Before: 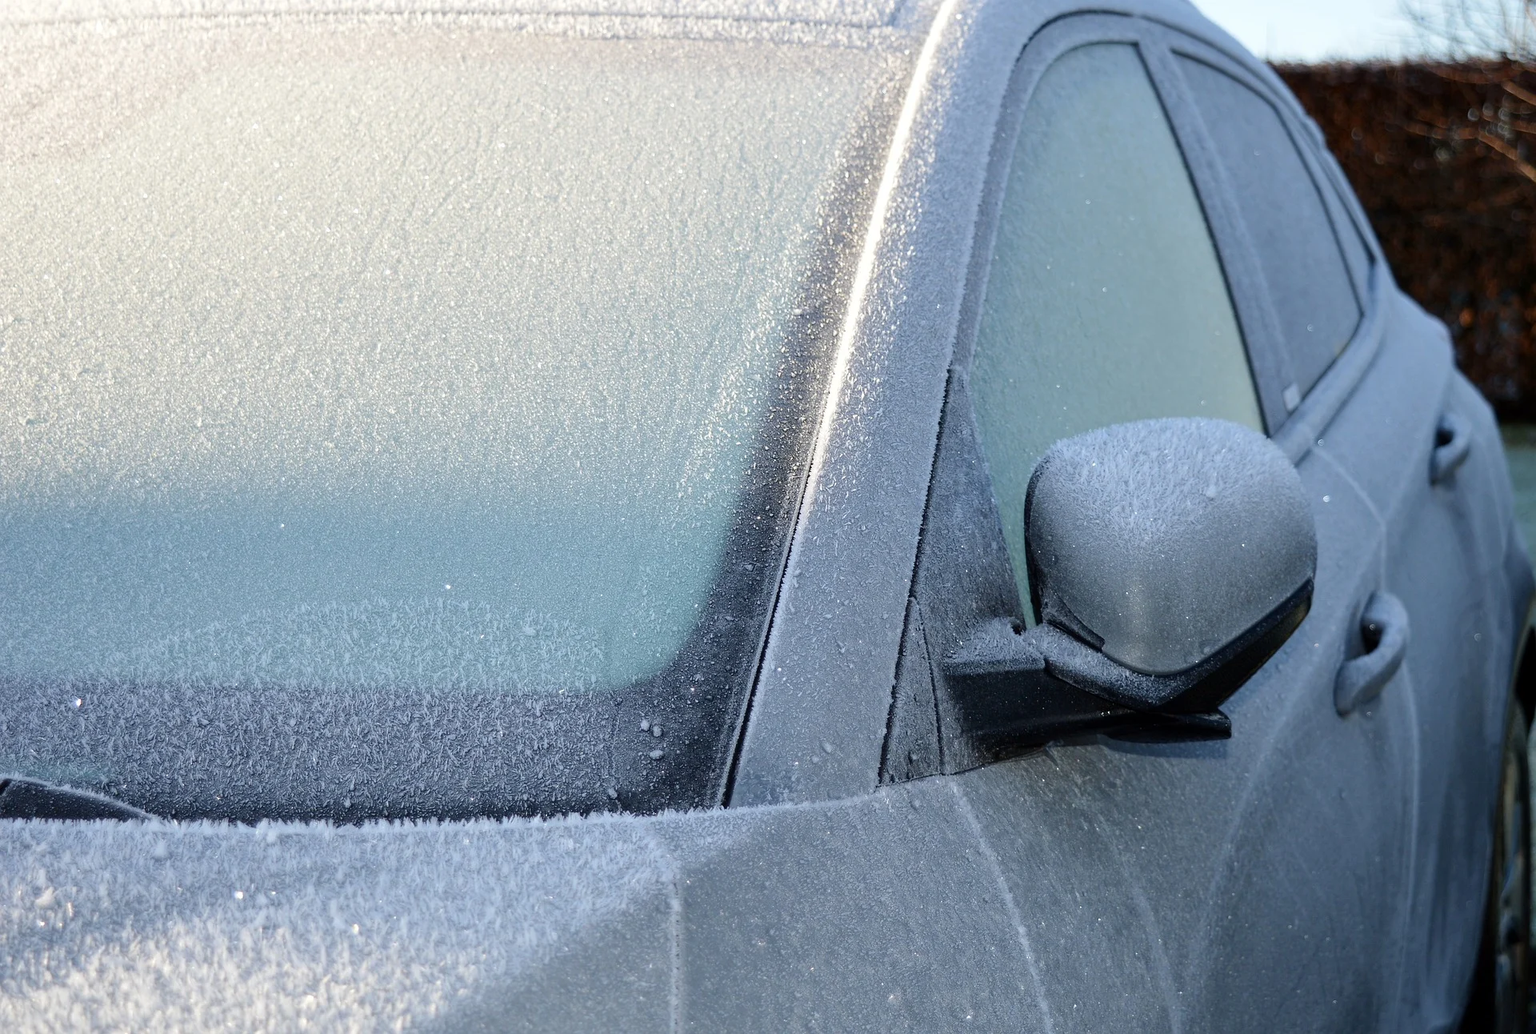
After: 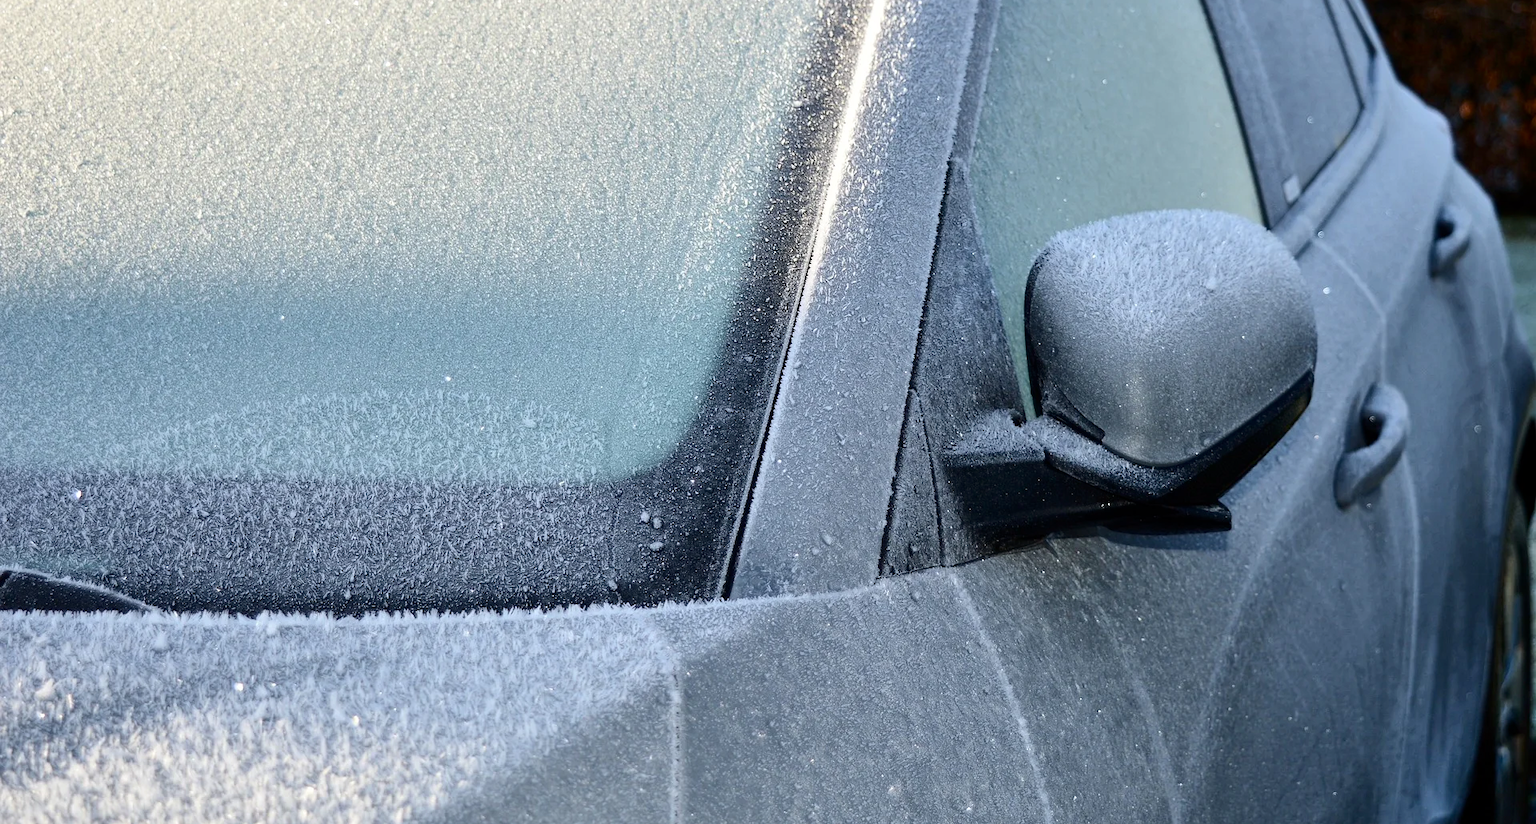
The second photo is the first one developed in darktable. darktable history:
crop and rotate: top 20.148%
shadows and highlights: low approximation 0.01, soften with gaussian
contrast brightness saturation: contrast 0.225
